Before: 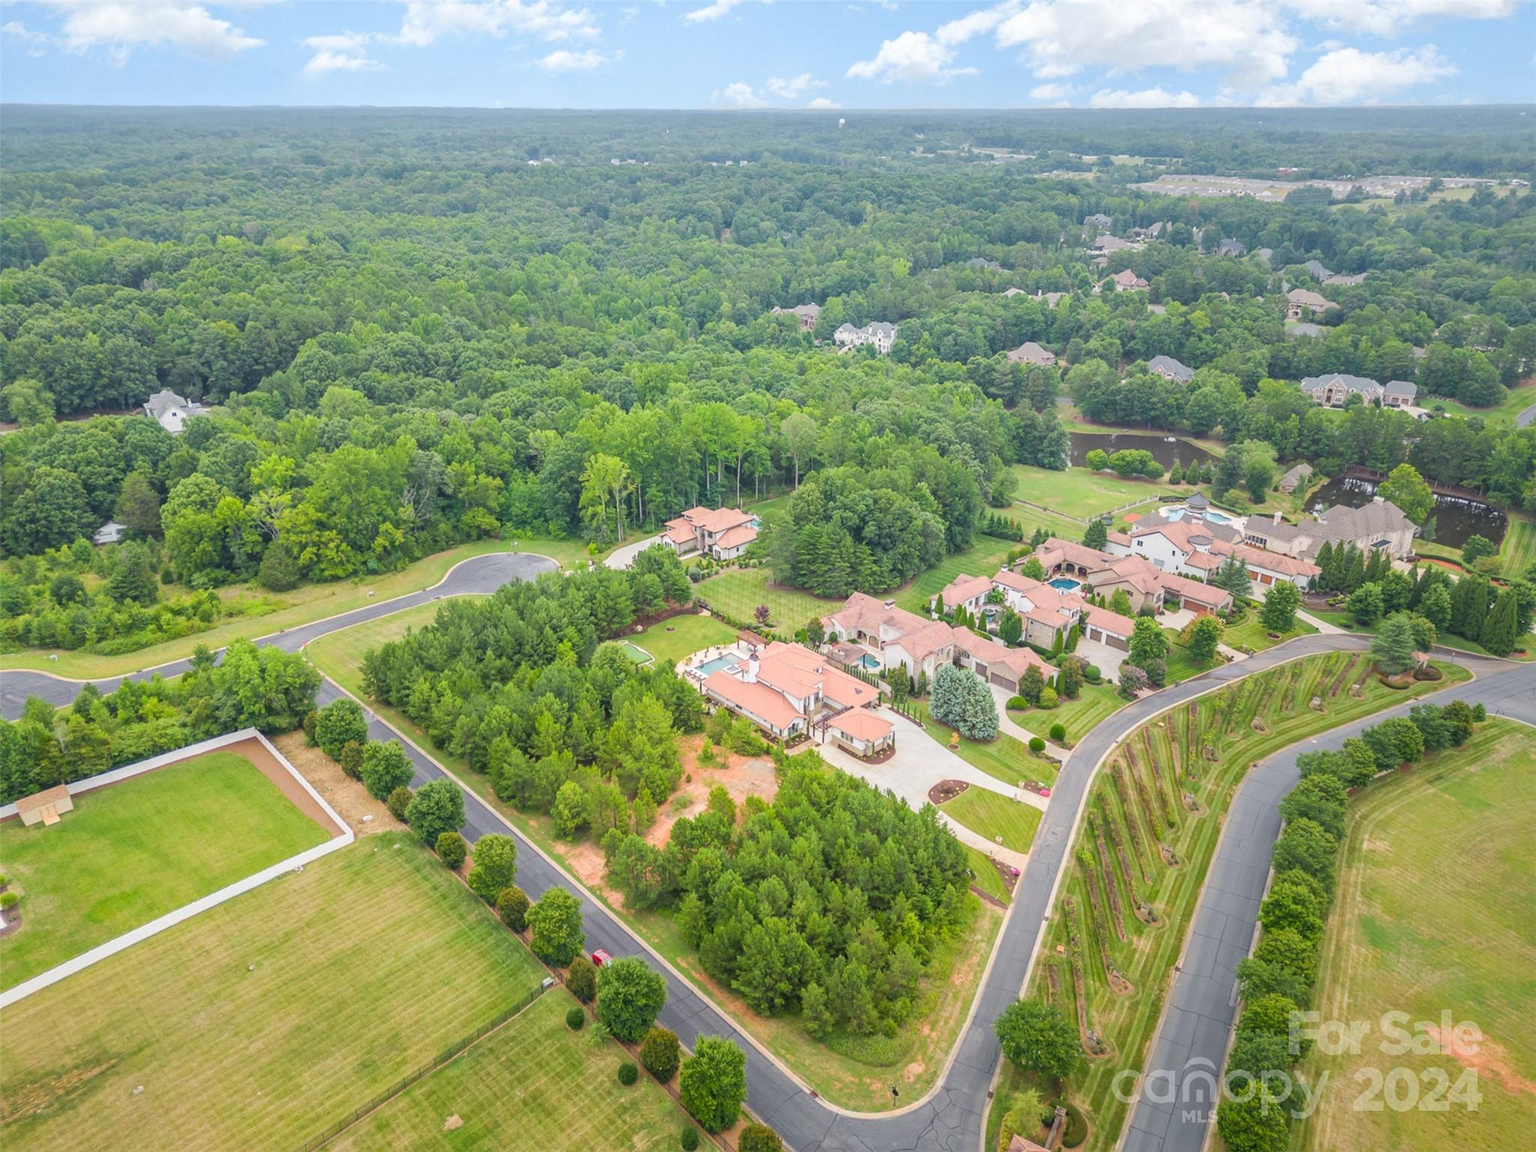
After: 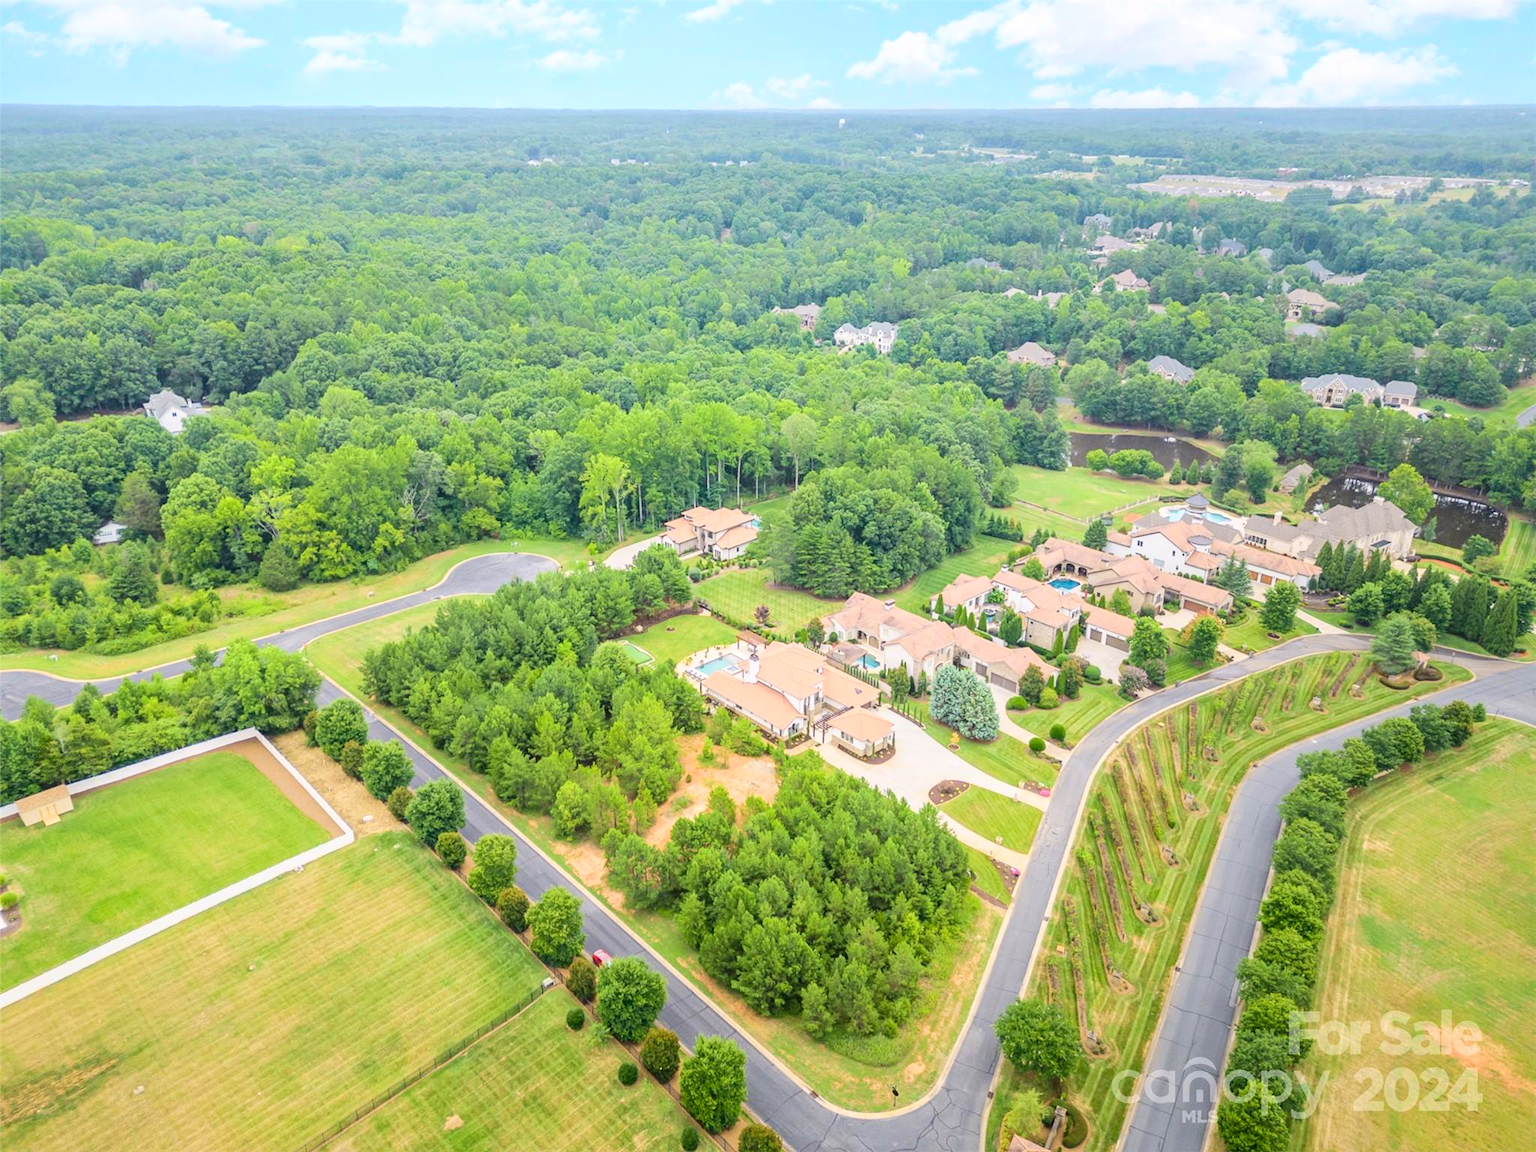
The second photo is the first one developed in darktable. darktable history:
tone curve: curves: ch0 [(0, 0.023) (0.087, 0.065) (0.184, 0.168) (0.45, 0.54) (0.57, 0.683) (0.722, 0.825) (0.877, 0.948) (1, 1)]; ch1 [(0, 0) (0.388, 0.369) (0.45, 0.43) (0.505, 0.509) (0.534, 0.528) (0.657, 0.655) (1, 1)]; ch2 [(0, 0) (0.314, 0.223) (0.427, 0.405) (0.5, 0.5) (0.55, 0.566) (0.625, 0.657) (1, 1)], color space Lab, independent channels, preserve colors none
